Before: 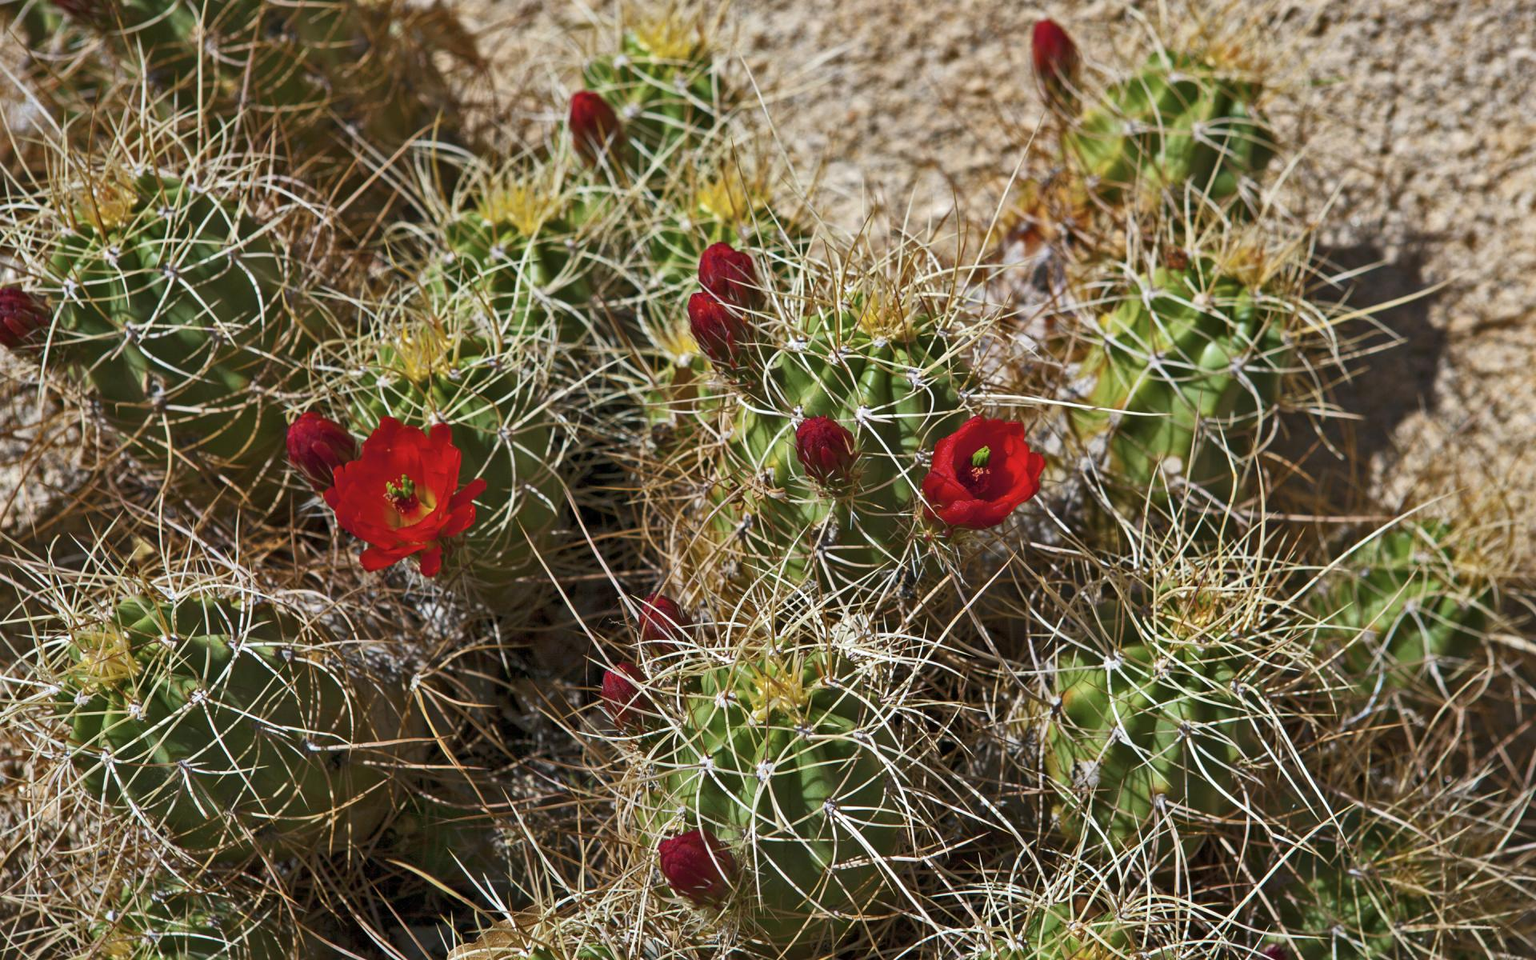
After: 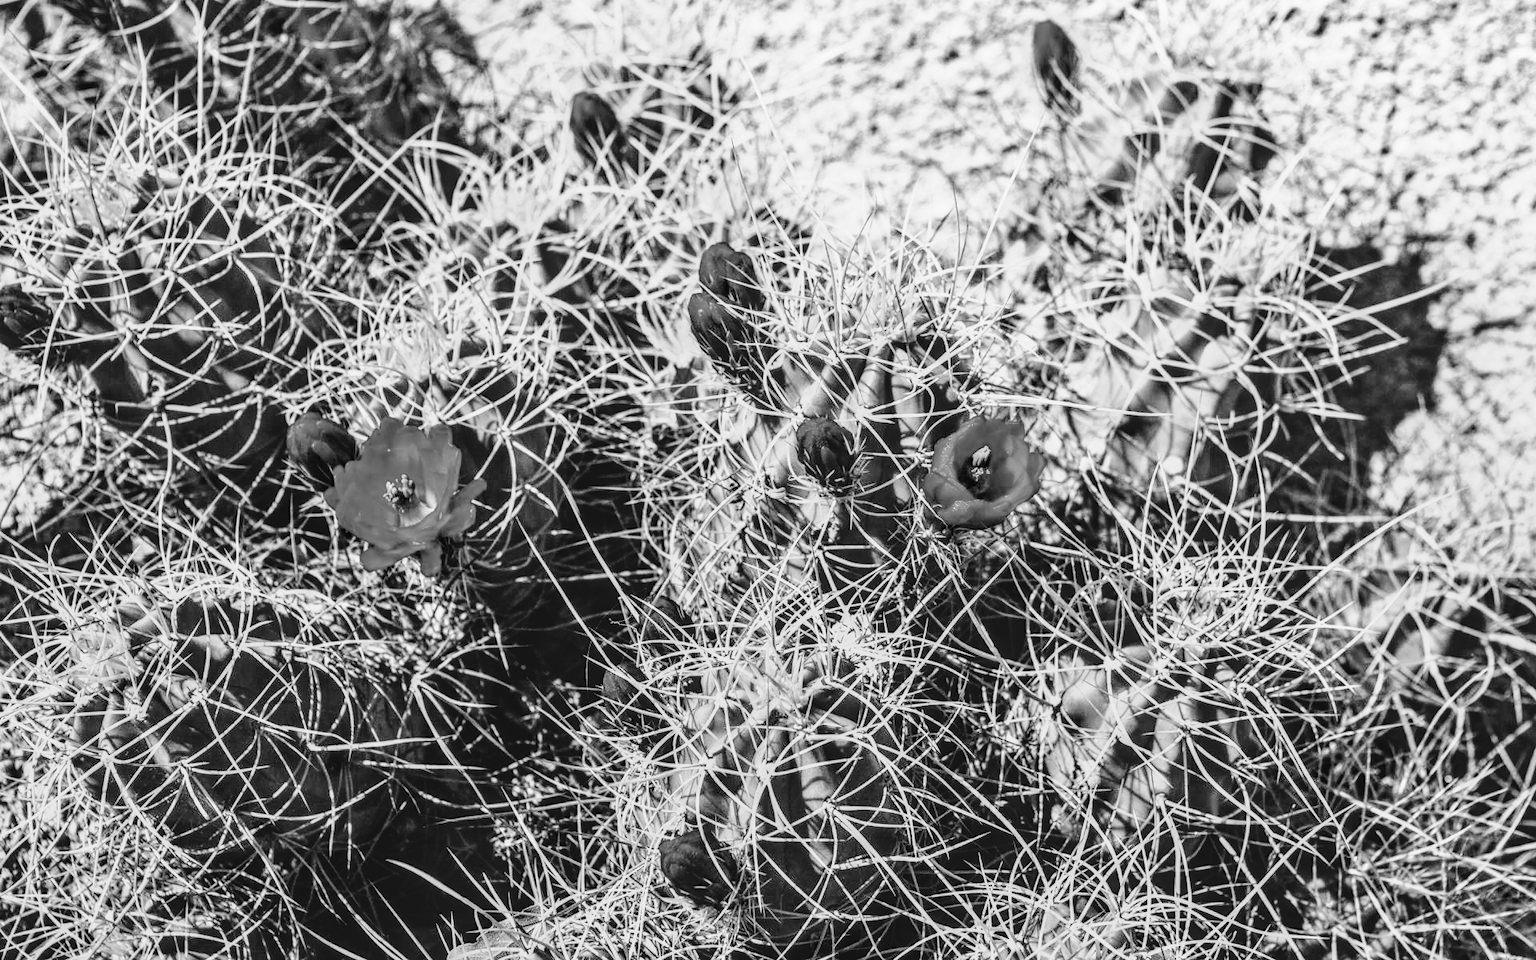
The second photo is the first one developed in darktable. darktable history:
local contrast: highlights 0%, shadows 0%, detail 133%
monochrome: on, module defaults
base curve: curves: ch0 [(0, 0) (0, 0) (0.002, 0.001) (0.008, 0.003) (0.019, 0.011) (0.037, 0.037) (0.064, 0.11) (0.102, 0.232) (0.152, 0.379) (0.216, 0.524) (0.296, 0.665) (0.394, 0.789) (0.512, 0.881) (0.651, 0.945) (0.813, 0.986) (1, 1)], preserve colors none
tone curve: curves: ch0 [(0, 0) (0.003, 0) (0.011, 0.001) (0.025, 0.003) (0.044, 0.005) (0.069, 0.011) (0.1, 0.021) (0.136, 0.035) (0.177, 0.079) (0.224, 0.134) (0.277, 0.219) (0.335, 0.315) (0.399, 0.42) (0.468, 0.529) (0.543, 0.636) (0.623, 0.727) (0.709, 0.805) (0.801, 0.88) (0.898, 0.957) (1, 1)], preserve colors none
